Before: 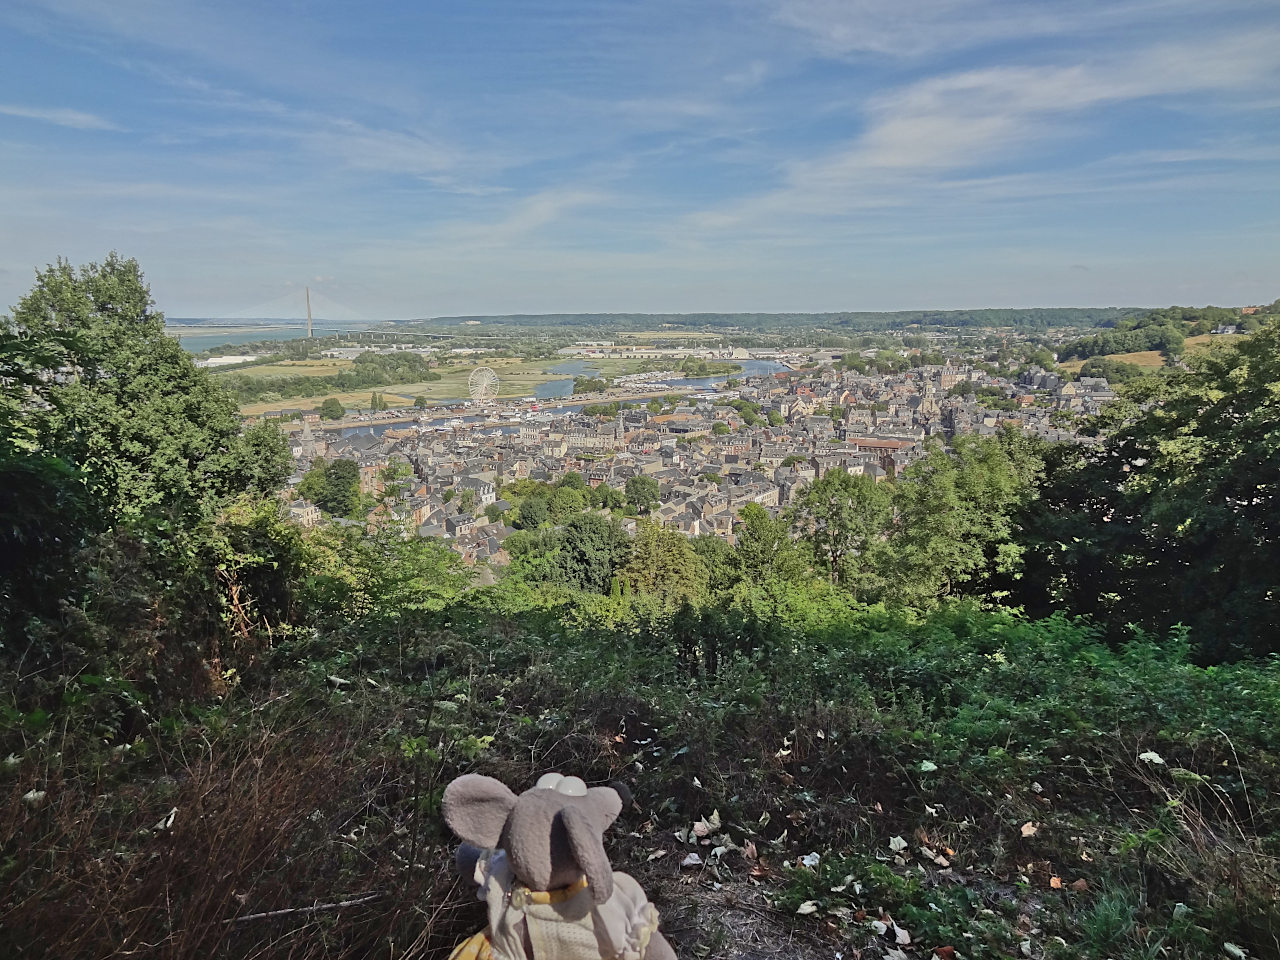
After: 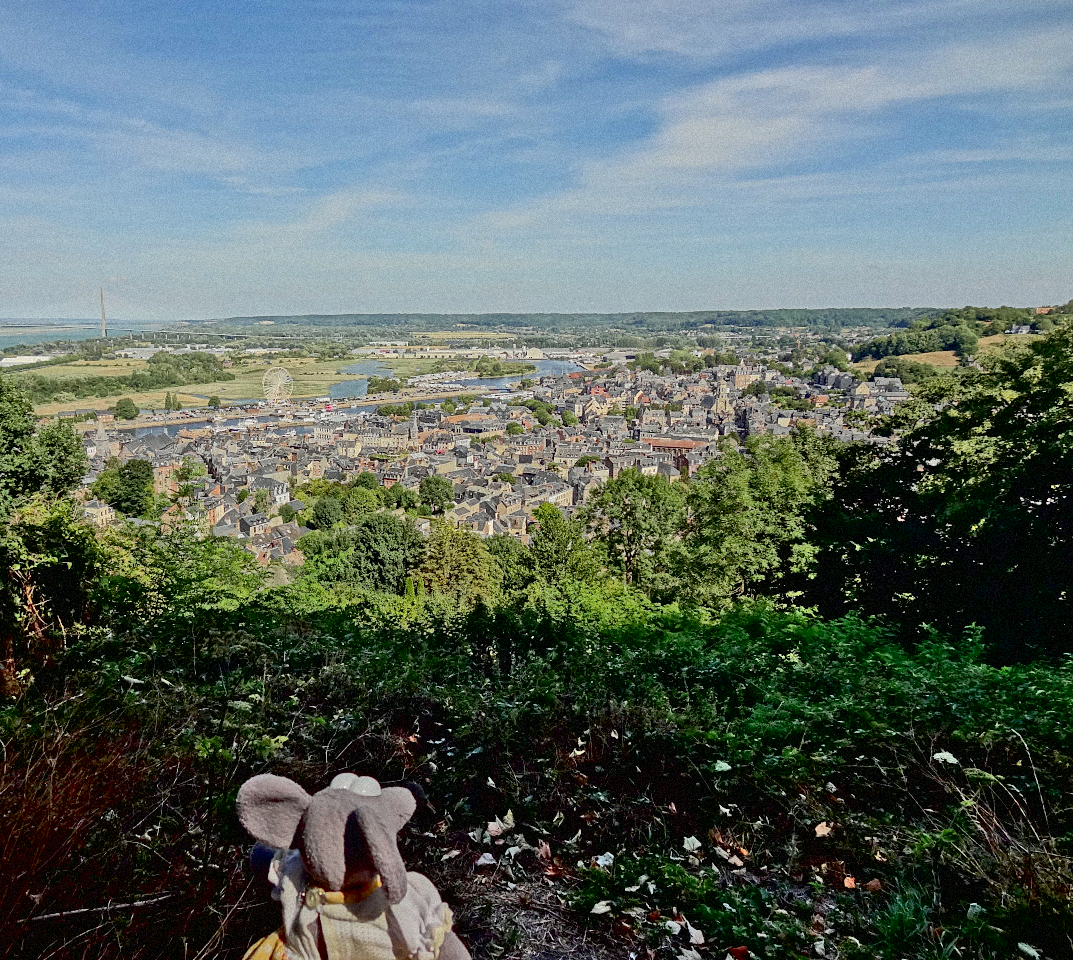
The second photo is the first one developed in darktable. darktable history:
crop: left 16.145%
tone curve: curves: ch0 [(0, 0.01) (0.037, 0.032) (0.131, 0.108) (0.275, 0.256) (0.483, 0.512) (0.61, 0.665) (0.696, 0.742) (0.792, 0.819) (0.911, 0.925) (0.997, 0.995)]; ch1 [(0, 0) (0.308, 0.29) (0.425, 0.411) (0.492, 0.488) (0.505, 0.503) (0.527, 0.531) (0.568, 0.594) (0.683, 0.702) (0.746, 0.77) (1, 1)]; ch2 [(0, 0) (0.246, 0.233) (0.36, 0.352) (0.415, 0.415) (0.485, 0.487) (0.502, 0.504) (0.525, 0.523) (0.539, 0.553) (0.587, 0.594) (0.636, 0.652) (0.711, 0.729) (0.845, 0.855) (0.998, 0.977)], color space Lab, independent channels, preserve colors none
exposure: black level correction 0.029, exposure -0.073 EV, compensate highlight preservation false
grain: mid-tones bias 0%
